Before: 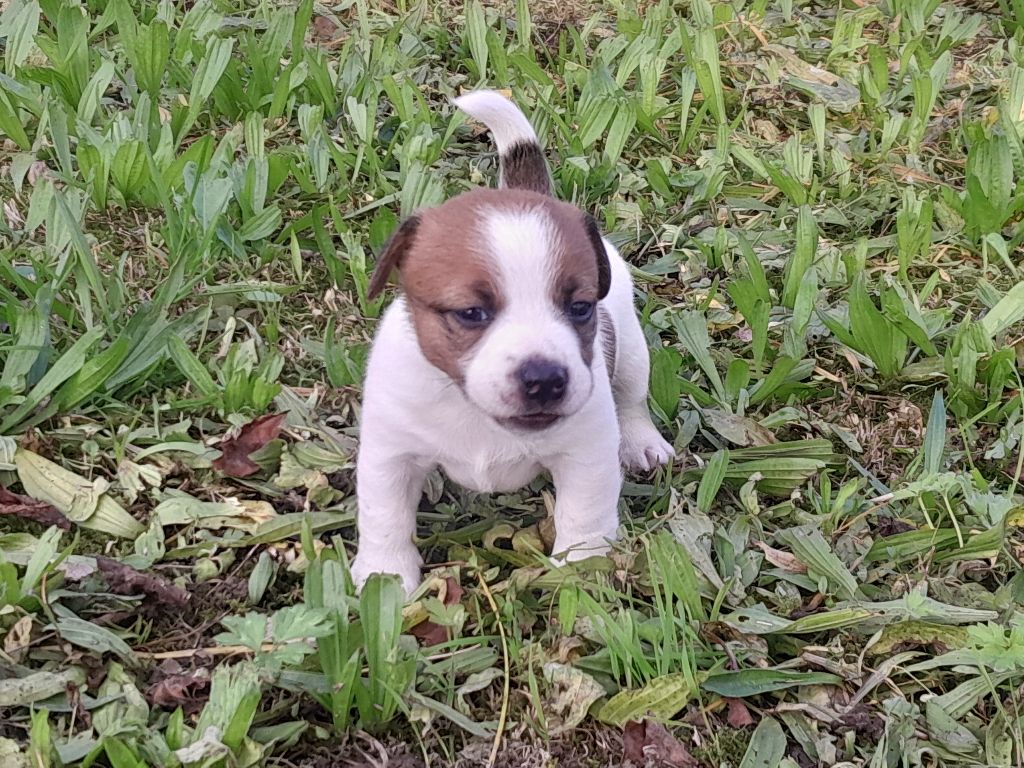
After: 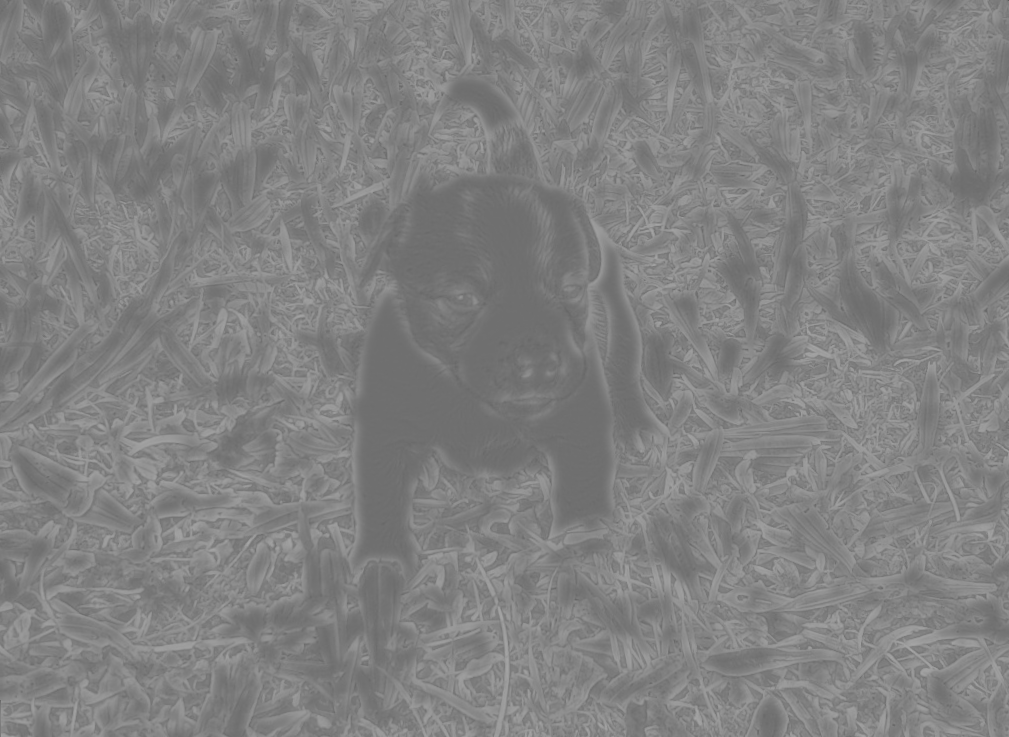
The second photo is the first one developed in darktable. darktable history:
bloom: size 0%, threshold 54.82%, strength 8.31%
highpass: sharpness 5.84%, contrast boost 8.44%
rotate and perspective: rotation -1.42°, crop left 0.016, crop right 0.984, crop top 0.035, crop bottom 0.965
monochrome: a -92.57, b 58.91
